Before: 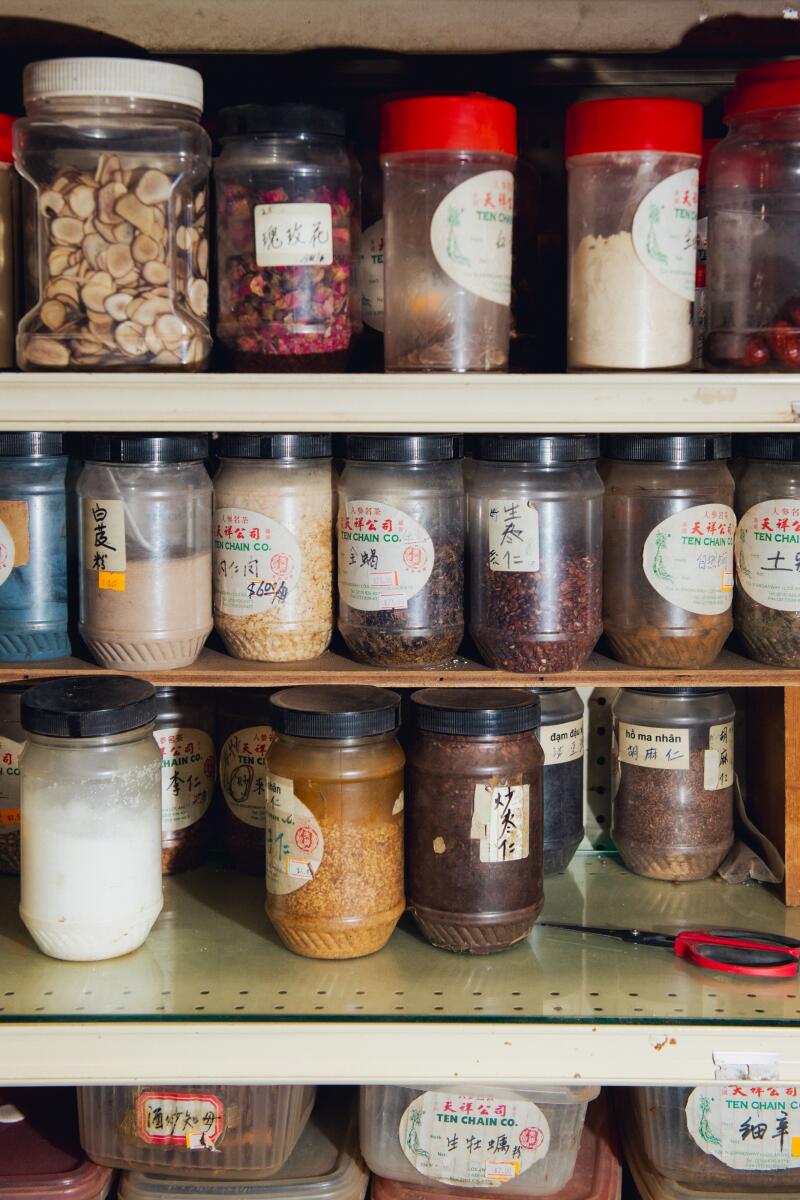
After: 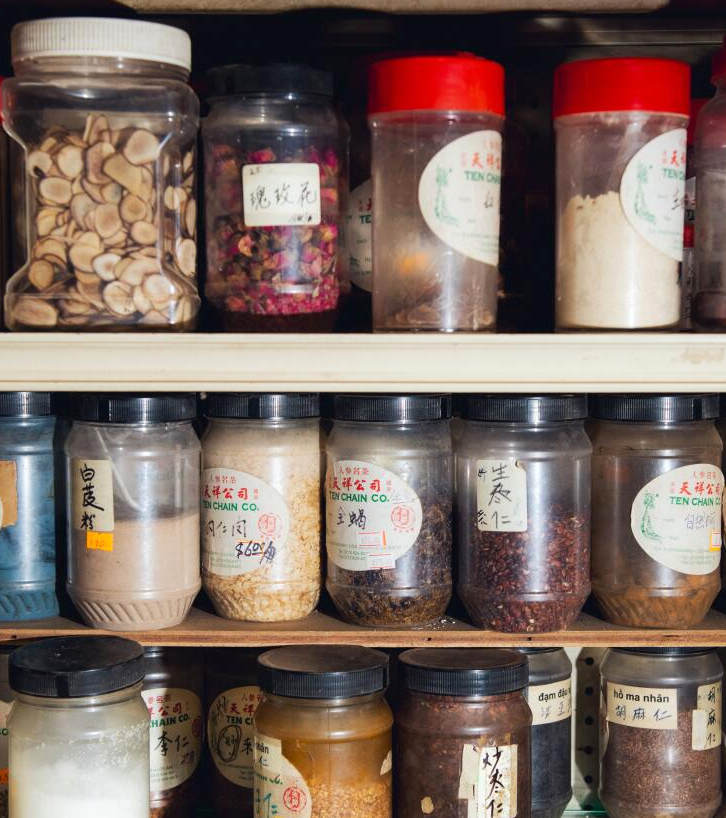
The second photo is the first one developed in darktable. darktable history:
crop: left 1.563%, top 3.392%, right 7.596%, bottom 28.406%
exposure: exposure 0.202 EV, compensate highlight preservation false
